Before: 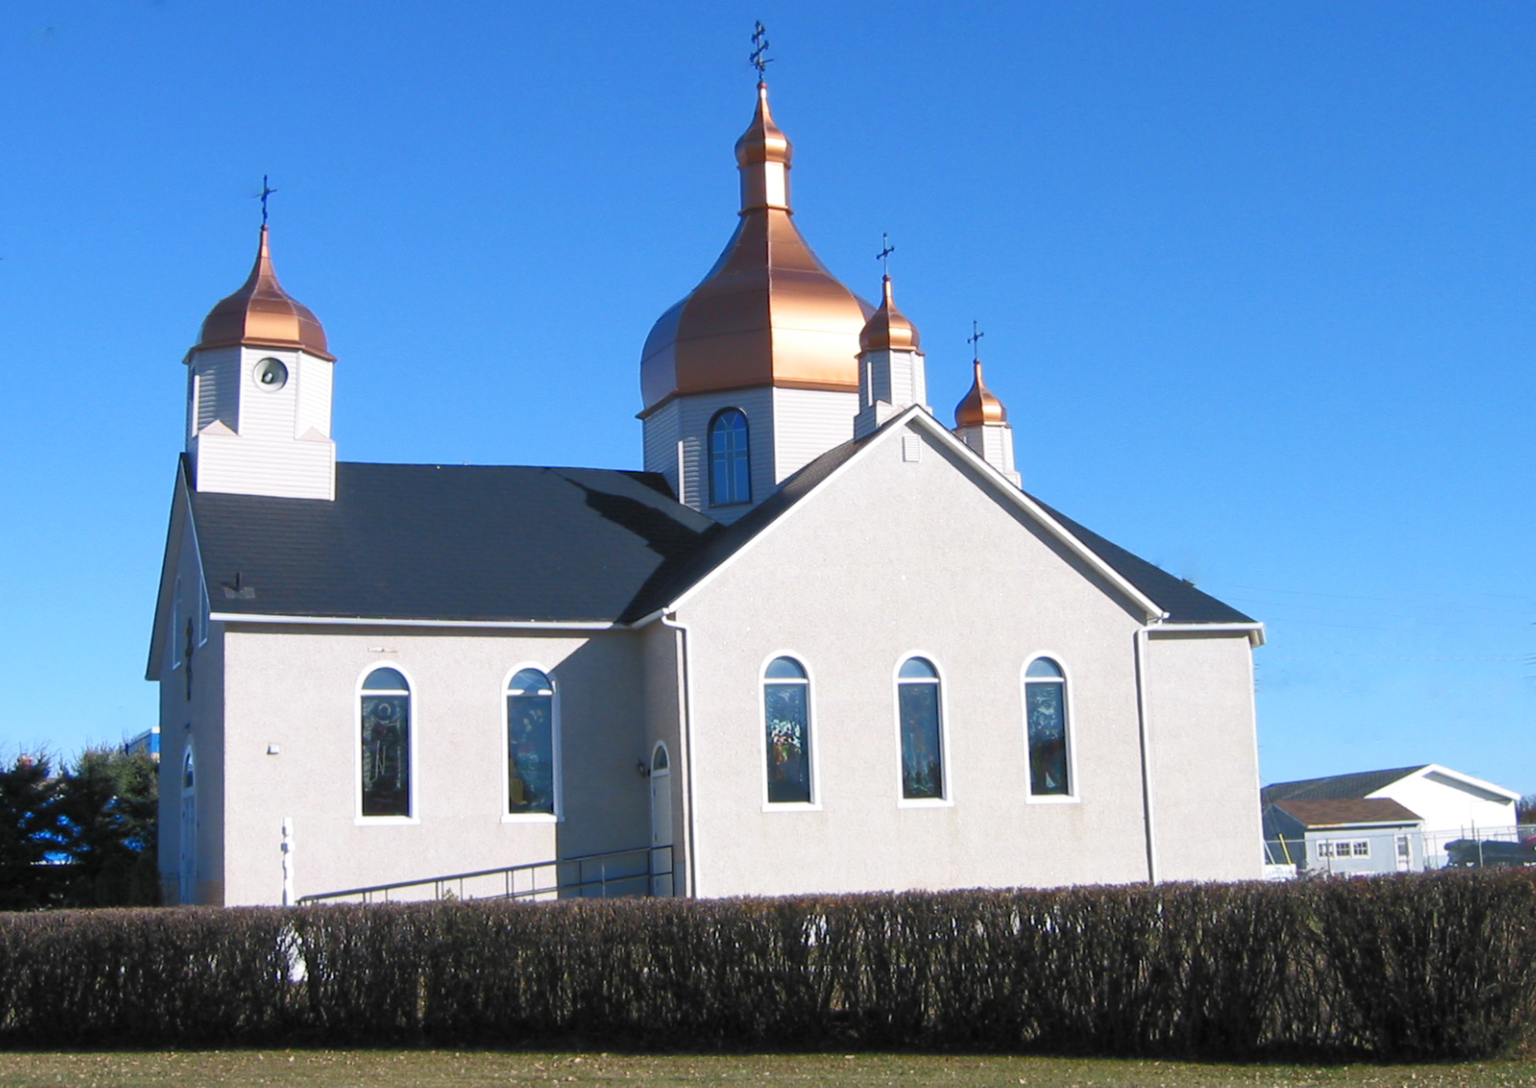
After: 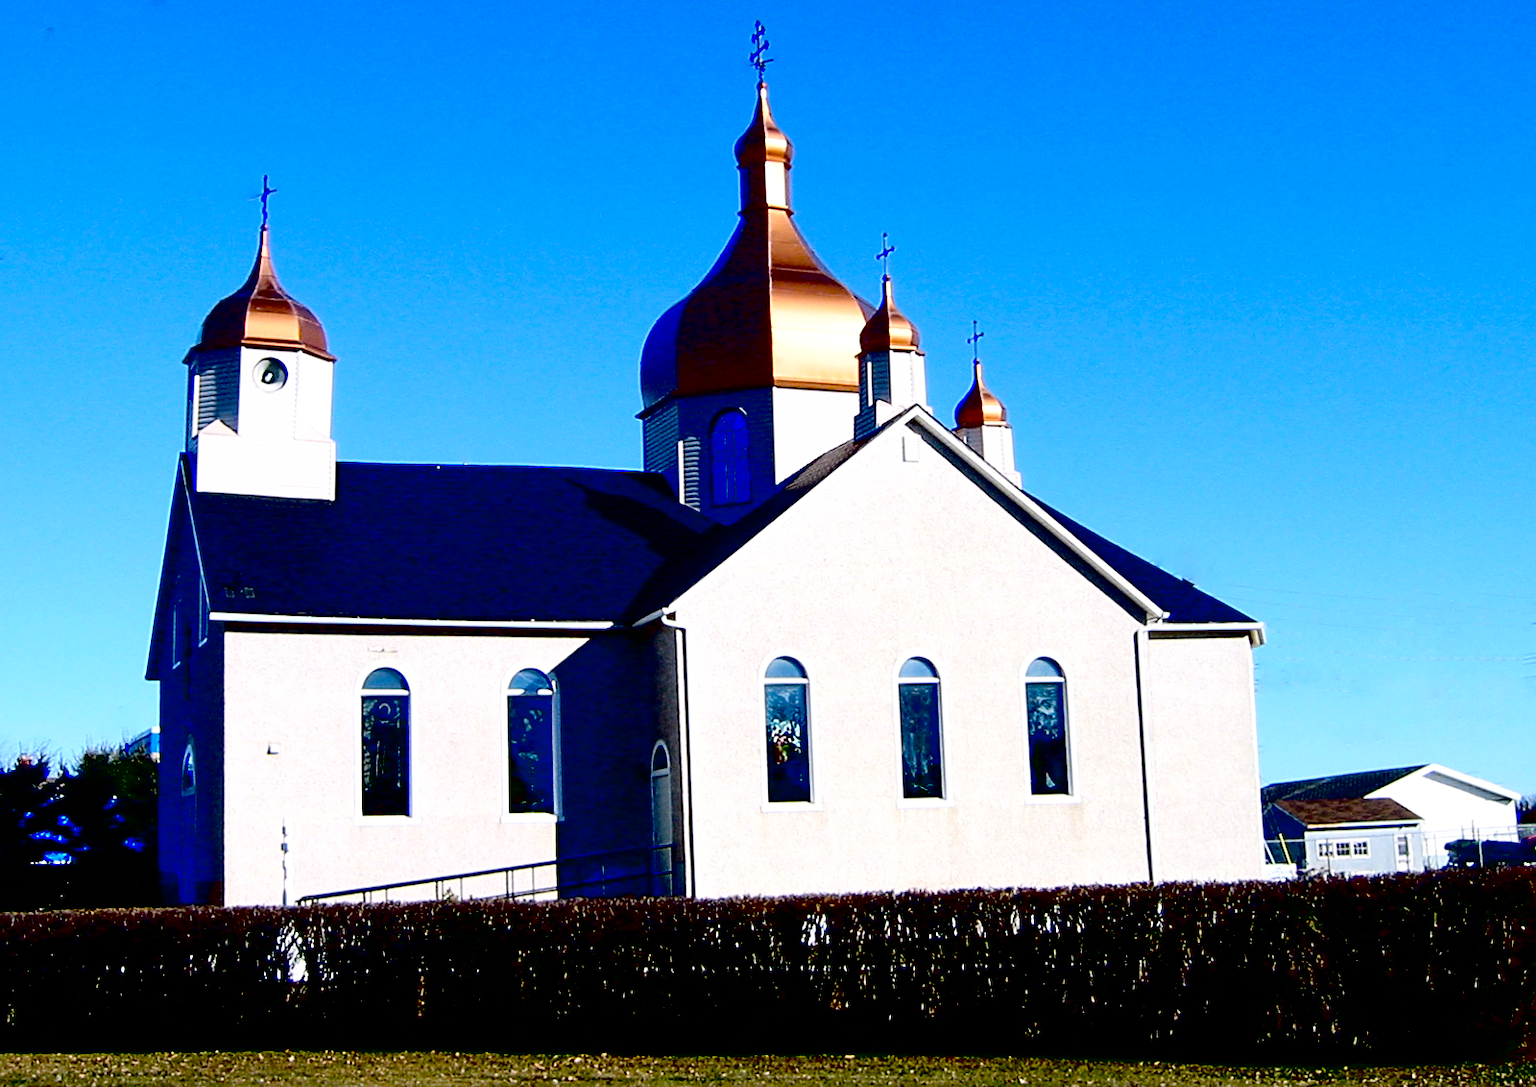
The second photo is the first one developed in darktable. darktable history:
exposure: black level correction 0.1, exposure -0.092 EV, compensate highlight preservation false
sharpen: on, module defaults
fill light: exposure -2 EV, width 8.6
contrast brightness saturation: brightness 0.13
tone equalizer: -8 EV -0.417 EV, -7 EV -0.389 EV, -6 EV -0.333 EV, -5 EV -0.222 EV, -3 EV 0.222 EV, -2 EV 0.333 EV, -1 EV 0.389 EV, +0 EV 0.417 EV, edges refinement/feathering 500, mask exposure compensation -1.57 EV, preserve details no
